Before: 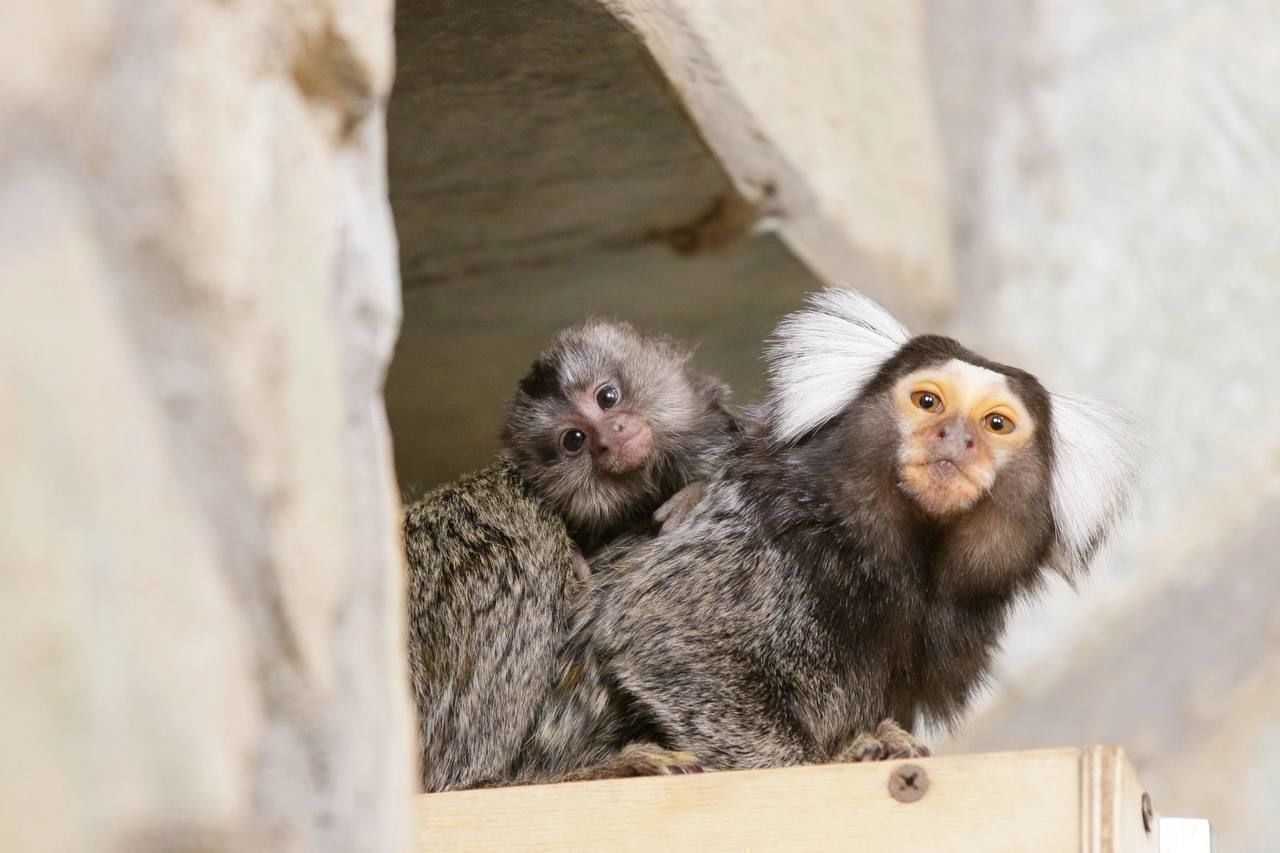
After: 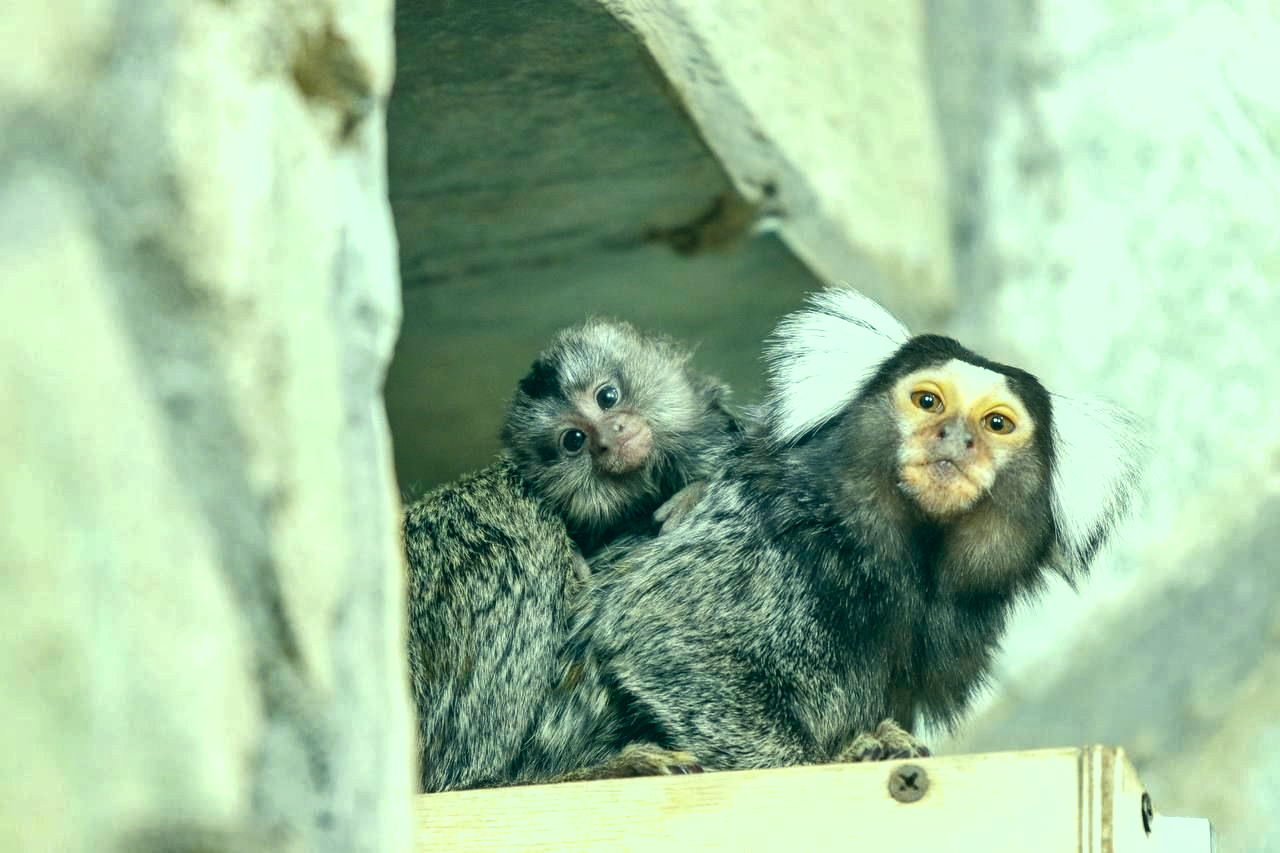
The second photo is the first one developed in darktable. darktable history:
shadows and highlights: low approximation 0.01, soften with gaussian
color zones: curves: ch0 [(0, 0.5) (0.143, 0.5) (0.286, 0.5) (0.429, 0.5) (0.571, 0.5) (0.714, 0.476) (0.857, 0.5) (1, 0.5)]; ch2 [(0, 0.5) (0.143, 0.5) (0.286, 0.5) (0.429, 0.5) (0.571, 0.5) (0.714, 0.487) (0.857, 0.5) (1, 0.5)]
exposure: exposure 0.4 EV, compensate highlight preservation false
color correction: highlights a* -20.08, highlights b* 9.8, shadows a* -20.4, shadows b* -10.76
local contrast: on, module defaults
